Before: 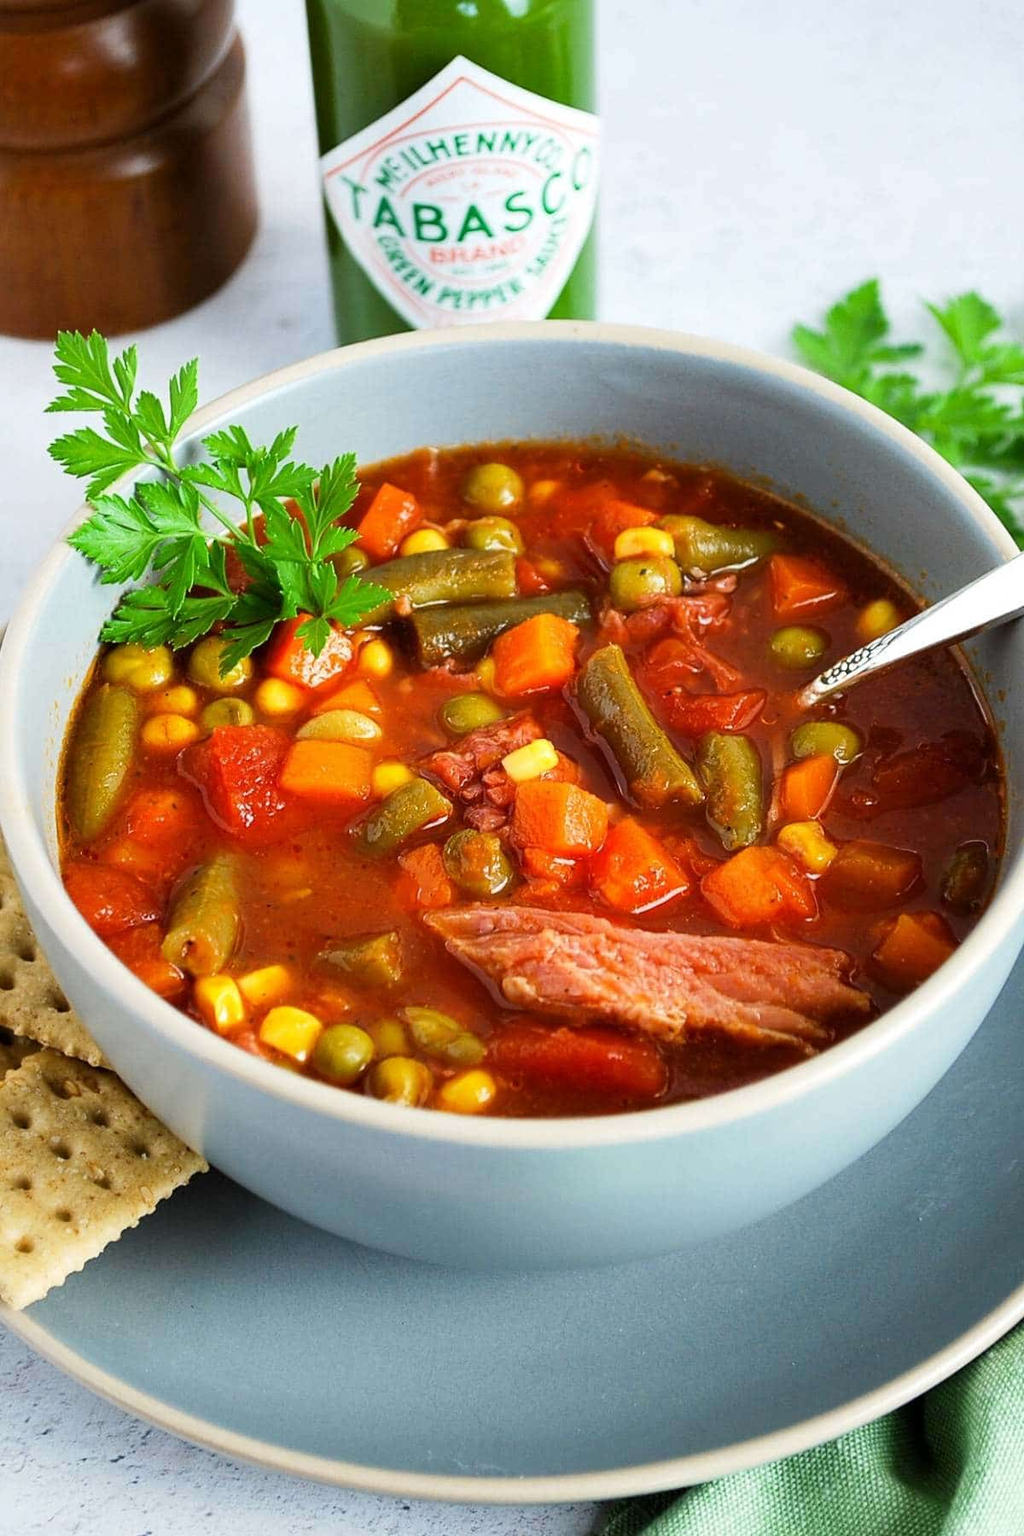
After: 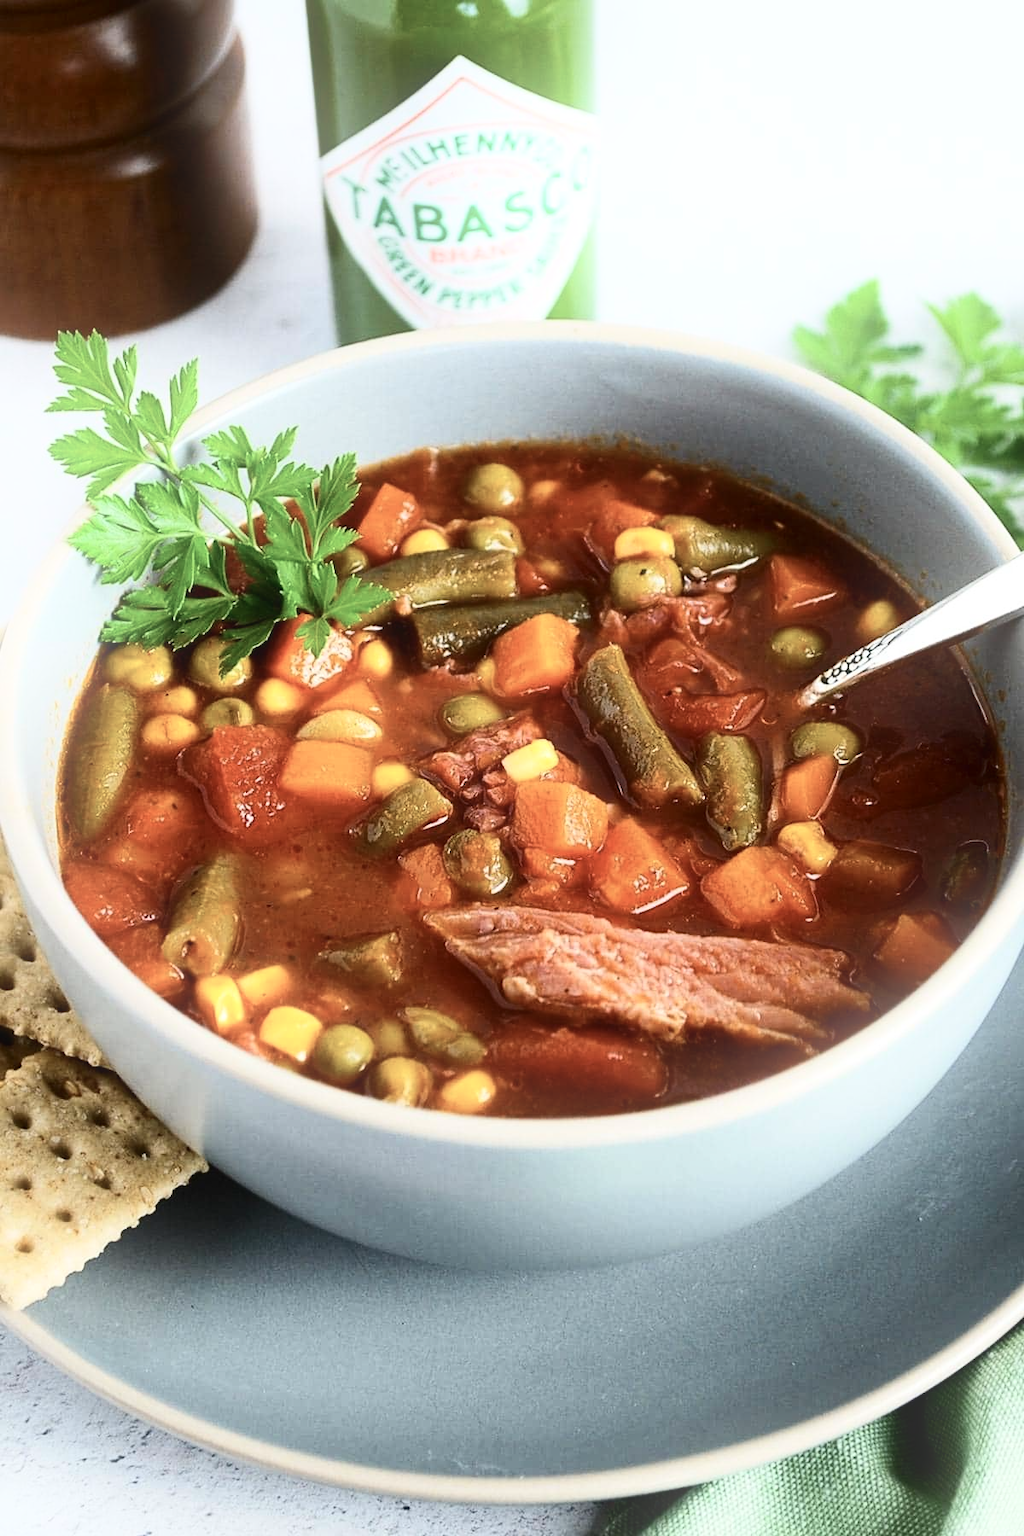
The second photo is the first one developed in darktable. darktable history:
contrast brightness saturation: contrast 0.25, saturation -0.31
bloom: size 15%, threshold 97%, strength 7%
